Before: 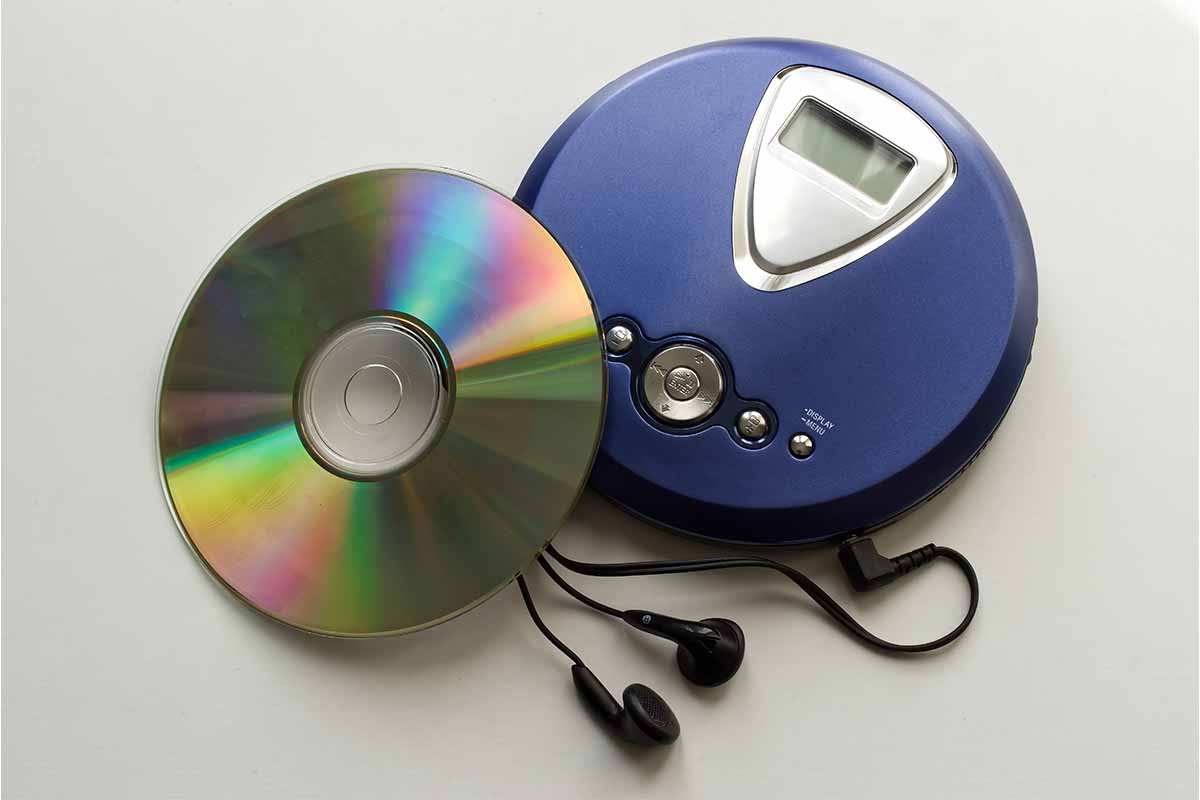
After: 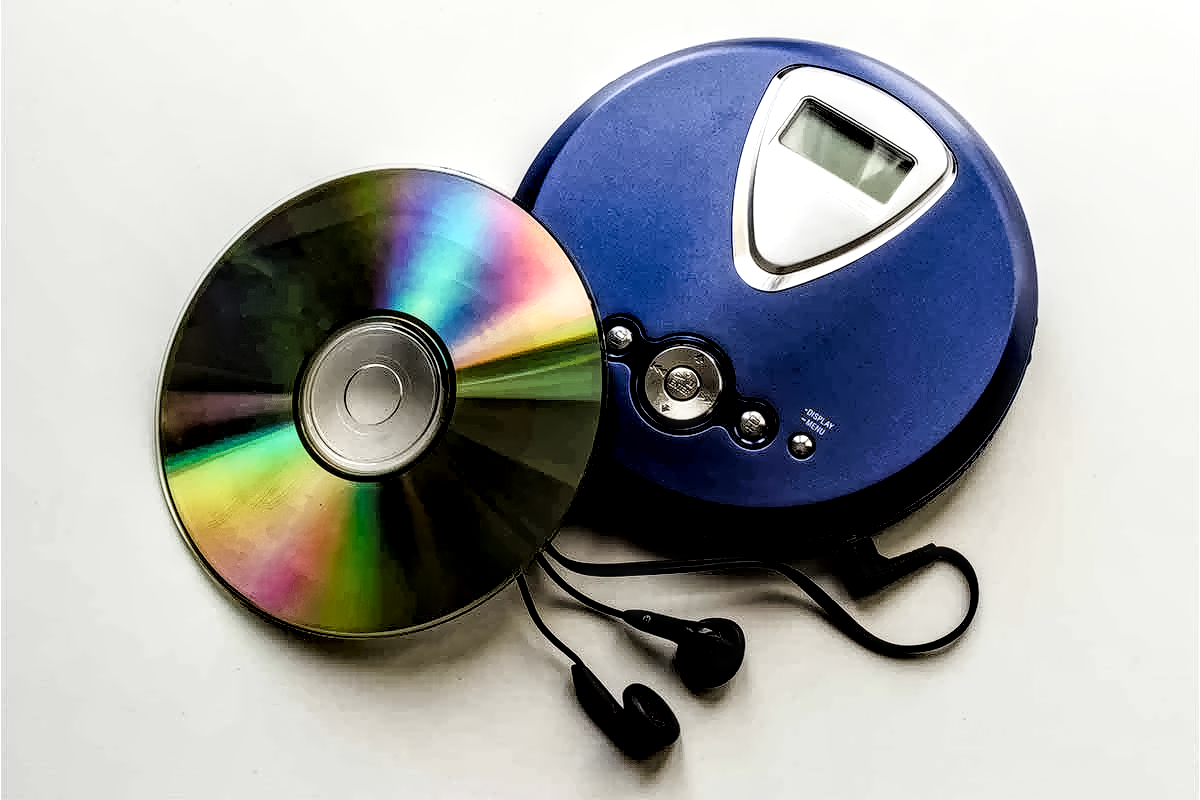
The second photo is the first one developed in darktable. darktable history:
chromatic aberrations: on, module defaults
color balance rgb "basic colorfulness: vibrant colors": perceptual saturation grading › global saturation 20%, perceptual saturation grading › highlights -25%, perceptual saturation grading › shadows 50%
denoise (profiled): preserve shadows 1.27, scattering 0.025, a [-1, 0, 0], compensate highlight preservation false
diffuse or sharpen: iterations 3, radius span 3, edge sensitivity 2.94, 1st order anisotropy 100%, 2nd order anisotropy 100%, 3rd order anisotropy 100%, 4th order anisotropy 100%, 1st order speed 0.65%, 2nd order speed -3.92%, 3rd order speed -25%, 4th order speed -5.39%
haze removal: compatibility mode true, adaptive false
highlight reconstruction: method segmentation based, iterations 1, diameter of reconstruction 64 px
hot pixels: on, module defaults
lens correction: correction method embedded metadata, scale 1, crop 1, focal 55, aperture 6.3, distance 10.01, camera "ILCE-7C", lens "FE 55mm F1.8 ZA"
filmic rgb: black relative exposure -3.75 EV, white relative exposure 2.4 EV, dynamic range scaling -50%, hardness 3.42, latitude 30%, contrast 1.8
local contrast: detail 160%
